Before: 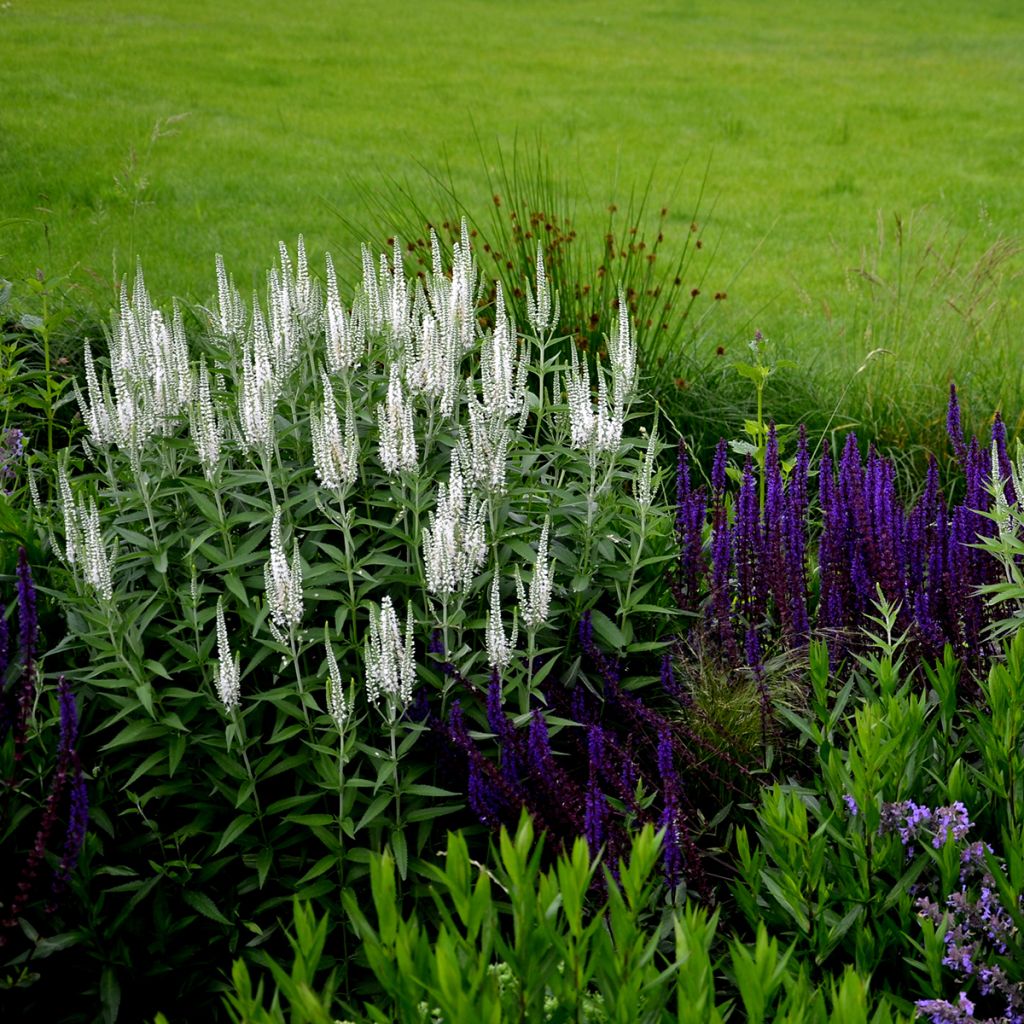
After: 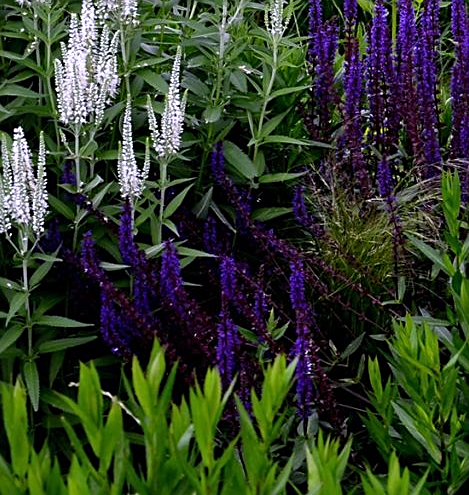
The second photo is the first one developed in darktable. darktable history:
crop: left 35.976%, top 45.819%, right 18.162%, bottom 5.807%
sharpen: on, module defaults
white balance: red 1.042, blue 1.17
